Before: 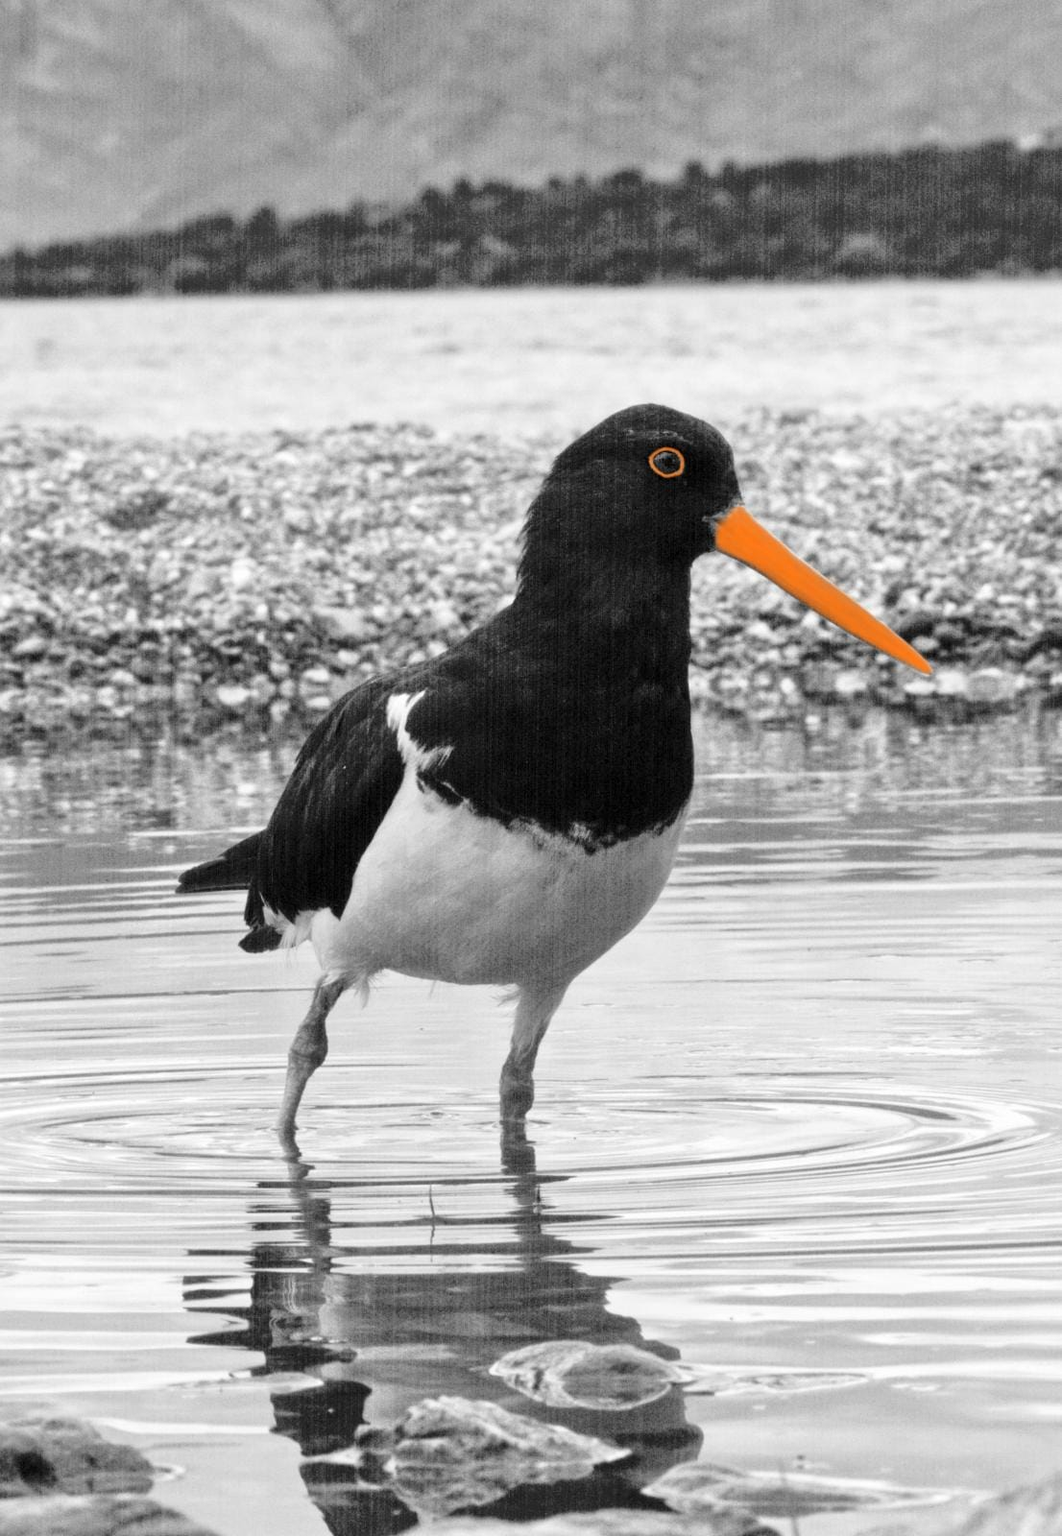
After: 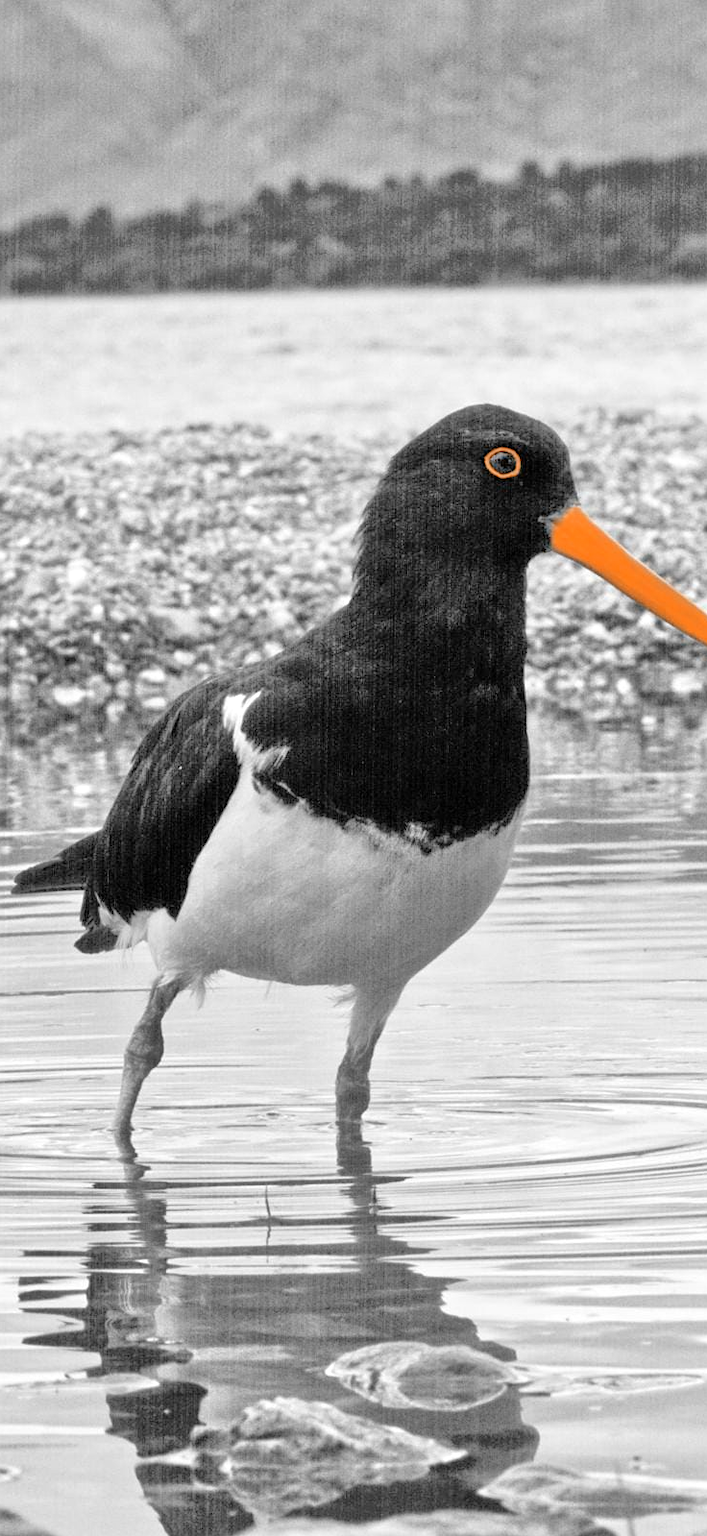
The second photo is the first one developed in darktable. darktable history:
crop and rotate: left 15.546%, right 17.787%
tone equalizer: -7 EV 0.15 EV, -6 EV 0.6 EV, -5 EV 1.15 EV, -4 EV 1.33 EV, -3 EV 1.15 EV, -2 EV 0.6 EV, -1 EV 0.15 EV, mask exposure compensation -0.5 EV
sharpen: amount 0.2
